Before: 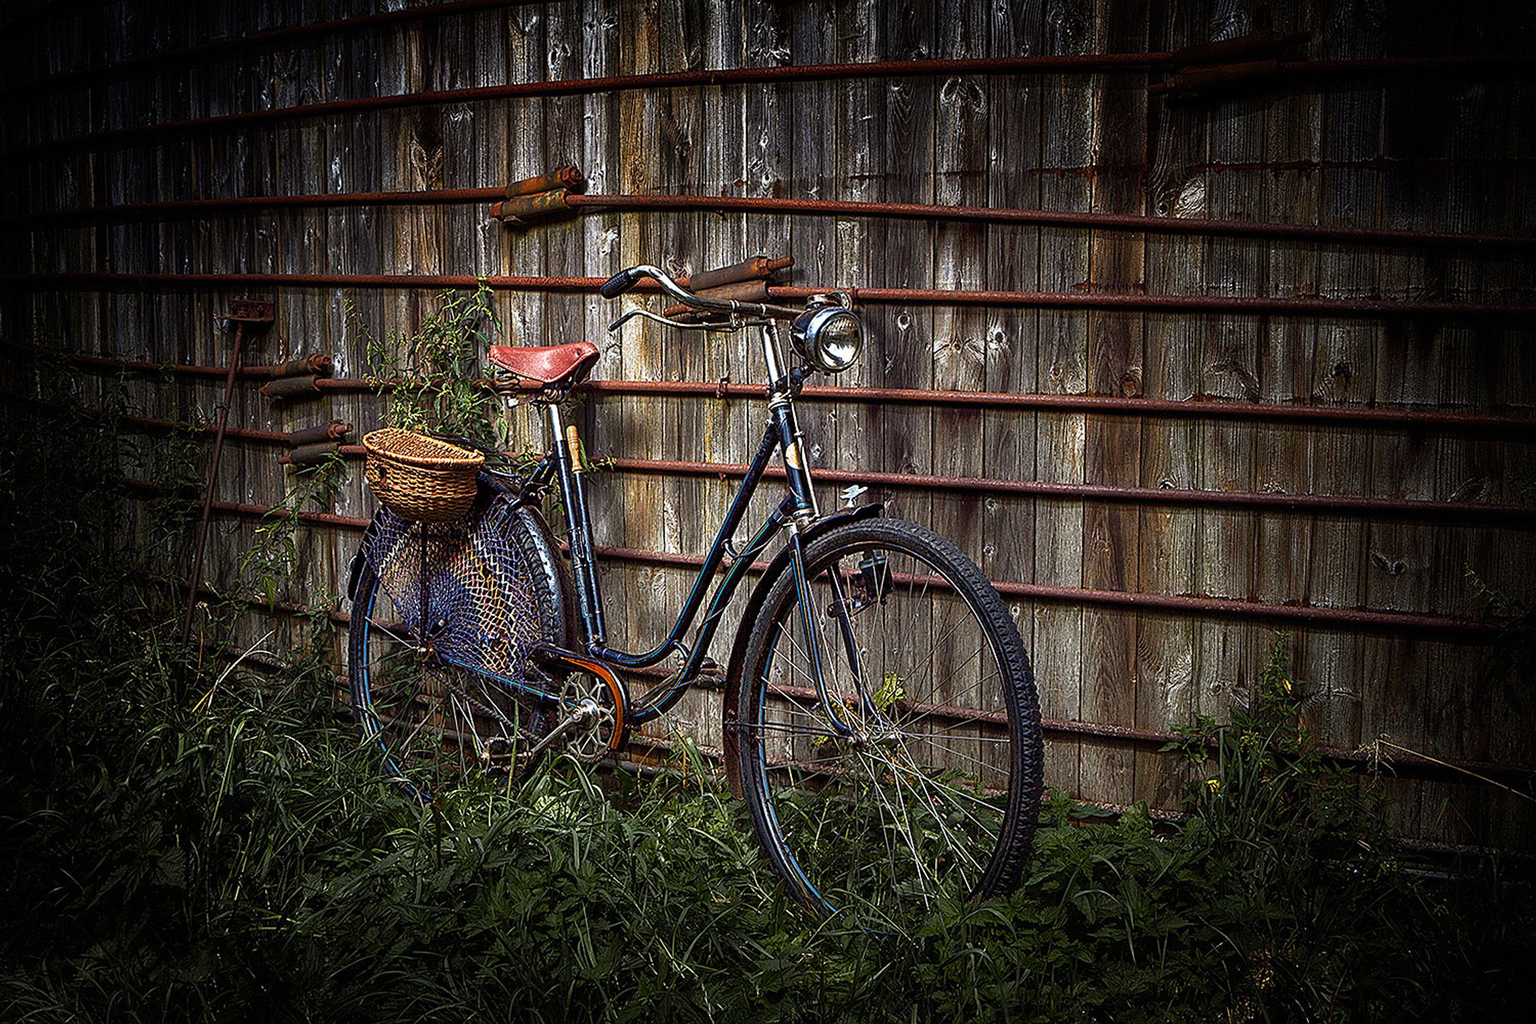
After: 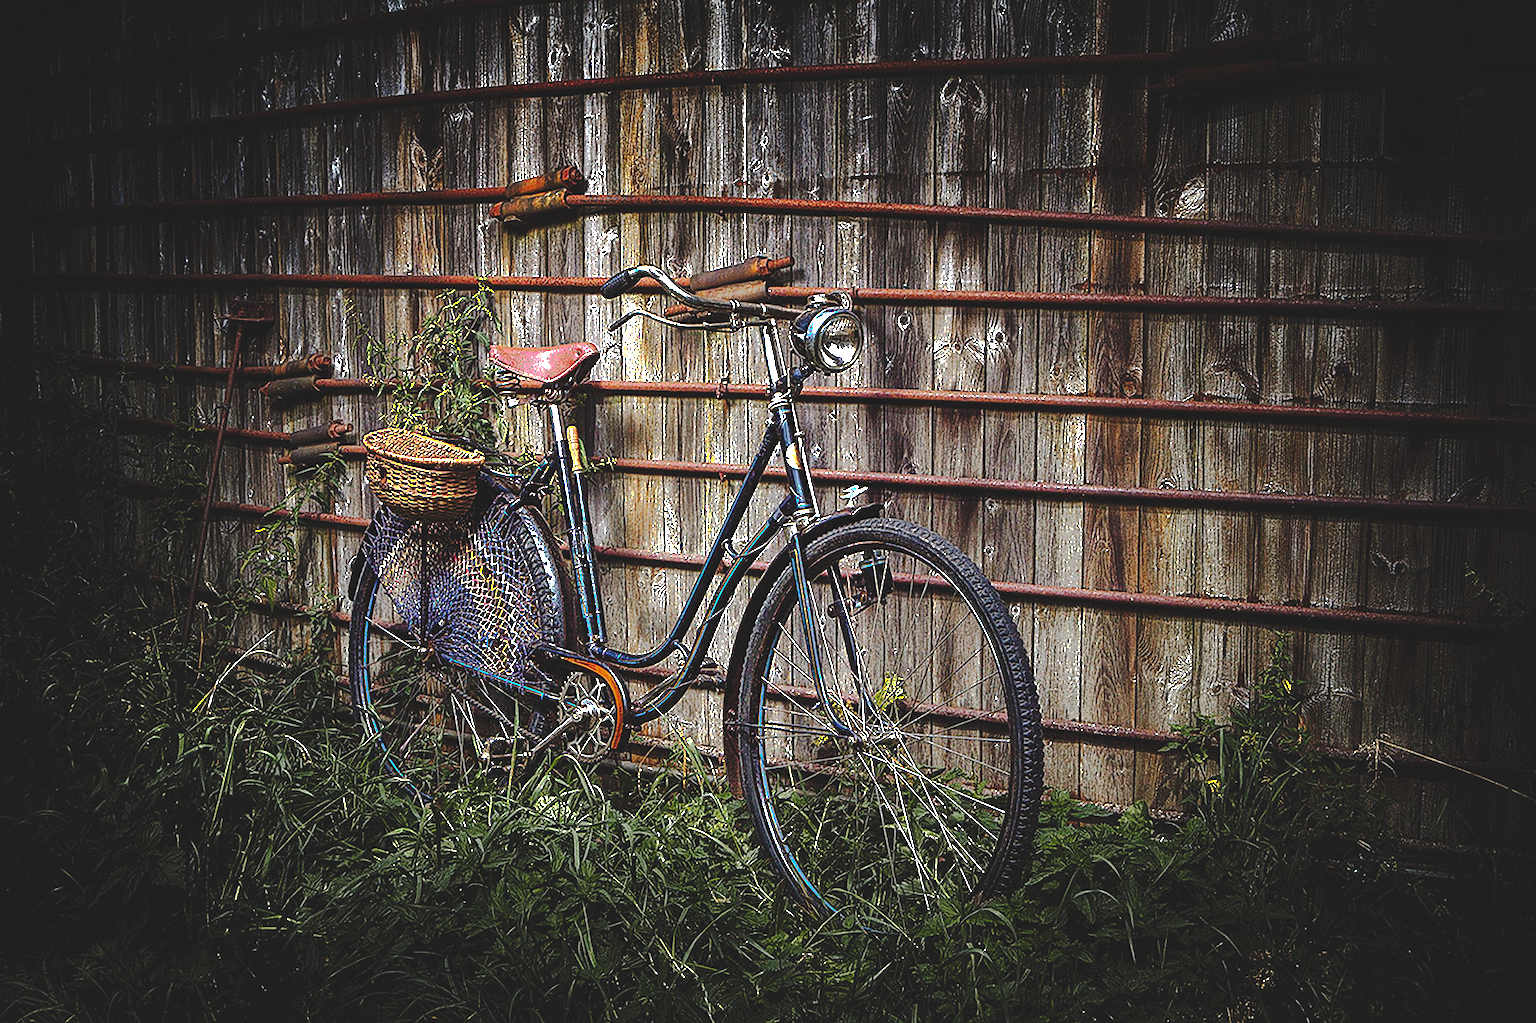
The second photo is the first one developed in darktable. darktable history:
local contrast: mode bilateral grid, contrast 99, coarseness 100, detail 108%, midtone range 0.2
tone curve: curves: ch0 [(0, 0) (0.003, 0.118) (0.011, 0.118) (0.025, 0.122) (0.044, 0.131) (0.069, 0.142) (0.1, 0.155) (0.136, 0.168) (0.177, 0.183) (0.224, 0.216) (0.277, 0.265) (0.335, 0.337) (0.399, 0.415) (0.468, 0.506) (0.543, 0.586) (0.623, 0.665) (0.709, 0.716) (0.801, 0.737) (0.898, 0.744) (1, 1)], preserve colors none
tone equalizer: -8 EV -0.38 EV, -7 EV -0.382 EV, -6 EV -0.326 EV, -5 EV -0.237 EV, -3 EV 0.198 EV, -2 EV 0.308 EV, -1 EV 0.363 EV, +0 EV 0.388 EV
exposure: black level correction -0.002, exposure 0.545 EV, compensate highlight preservation false
